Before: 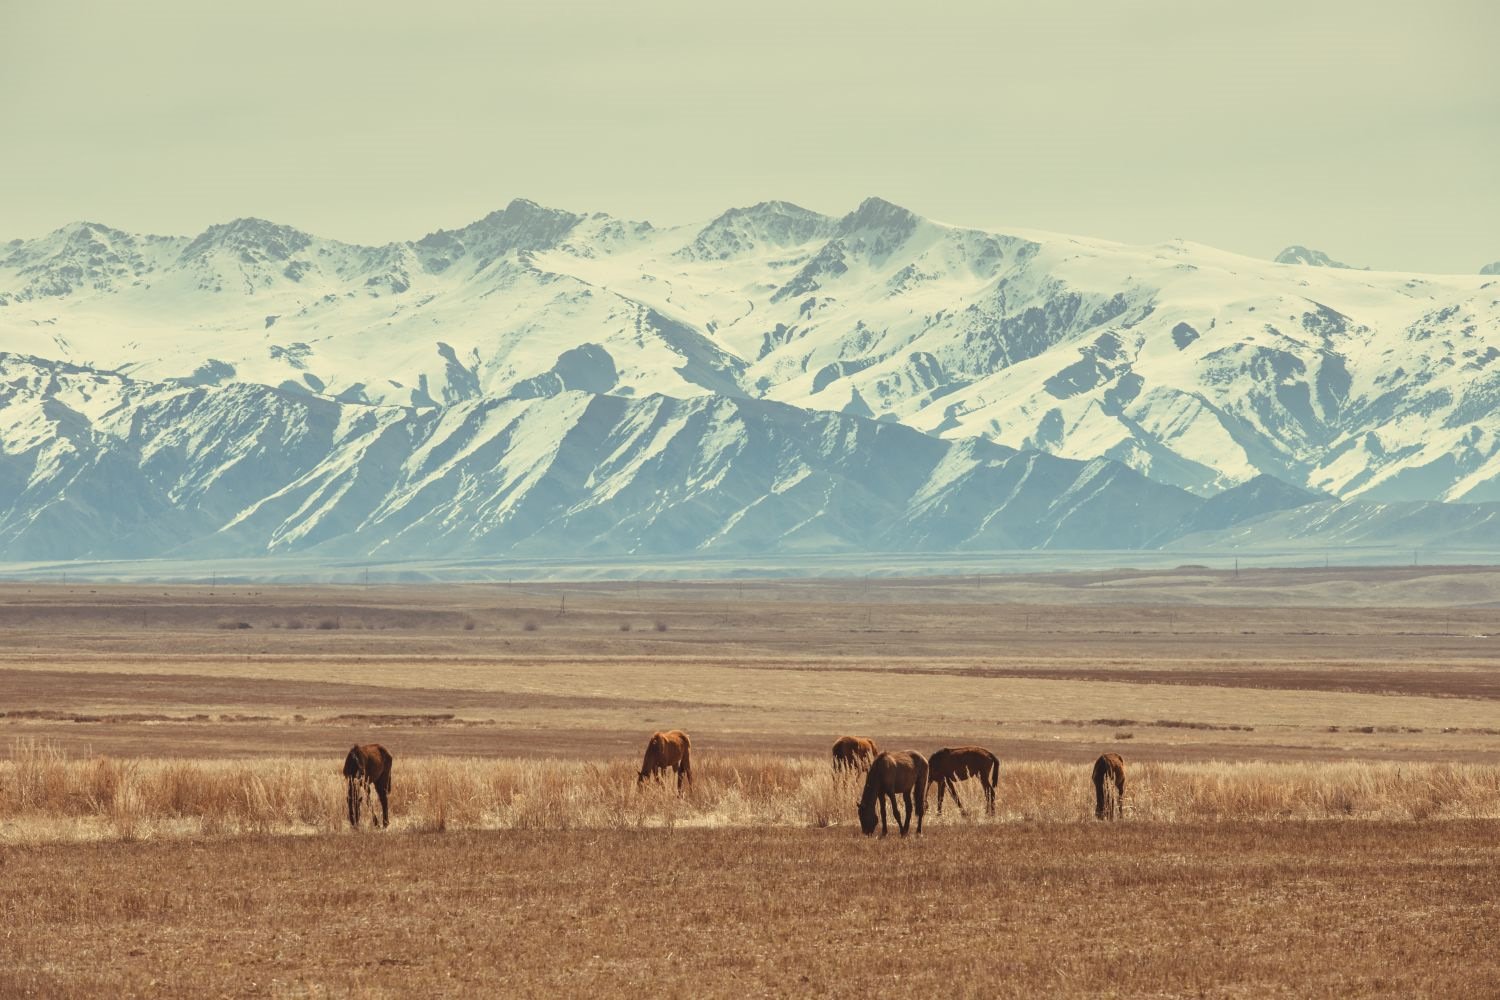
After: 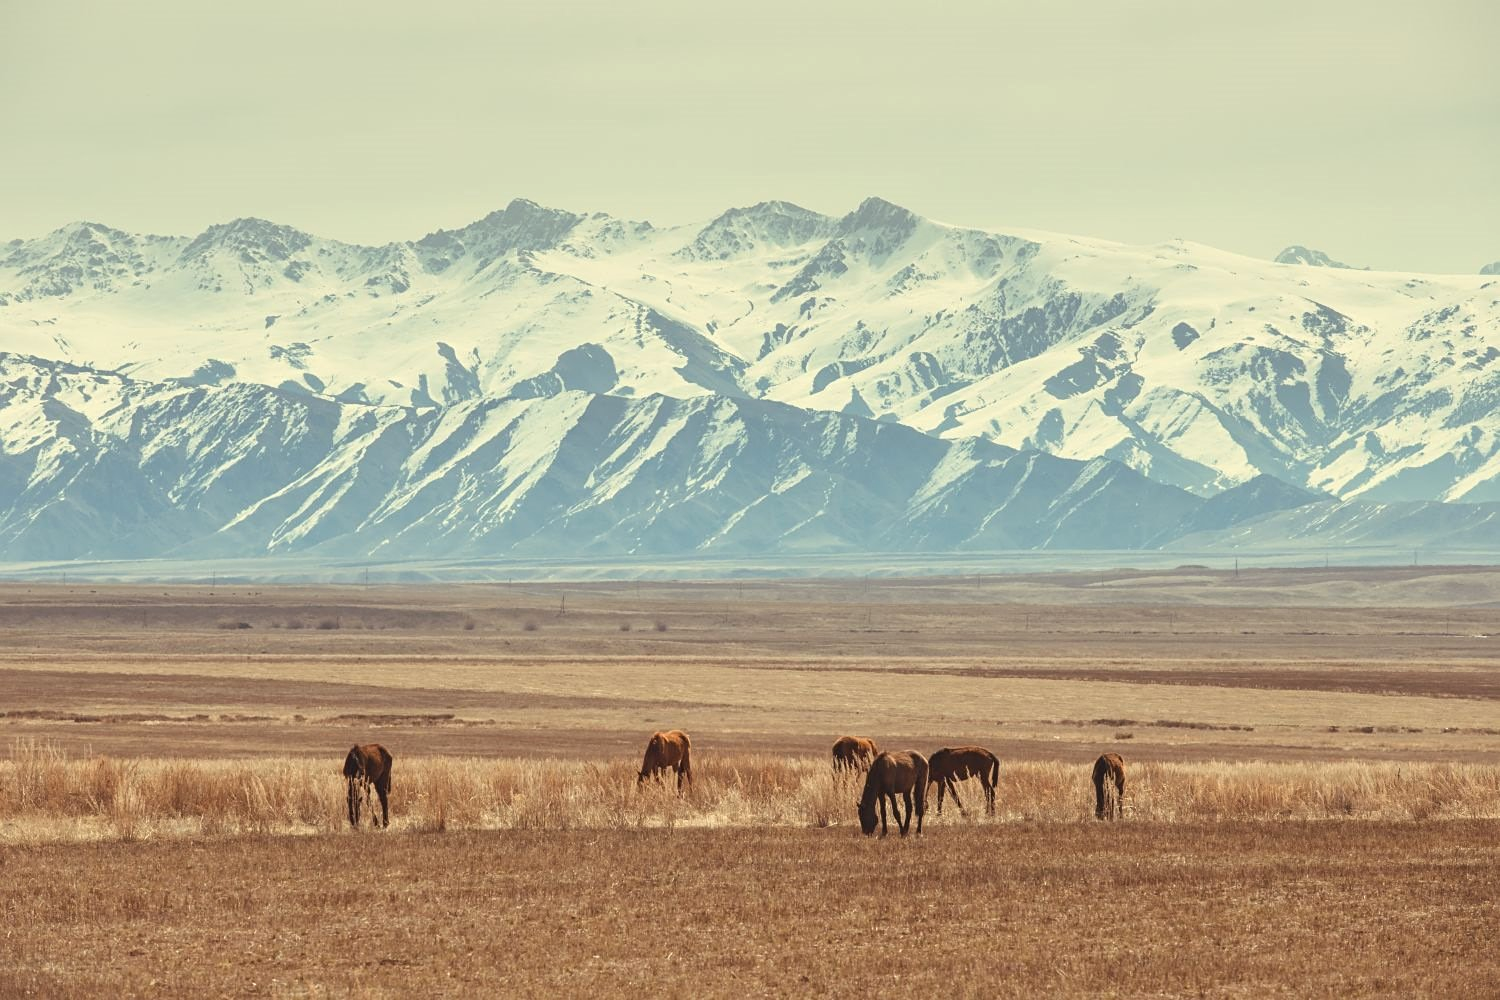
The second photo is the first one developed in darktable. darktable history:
sharpen: amount 0.2
exposure: exposure 0.128 EV, compensate highlight preservation false
